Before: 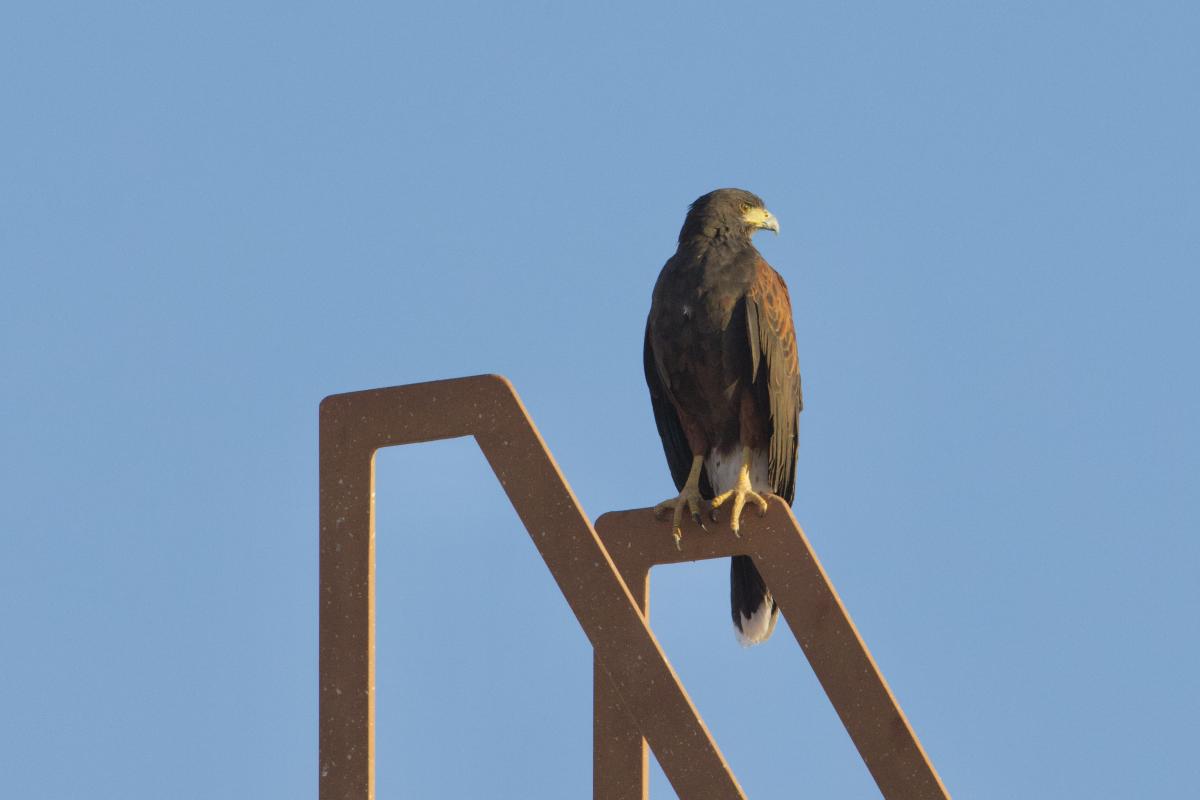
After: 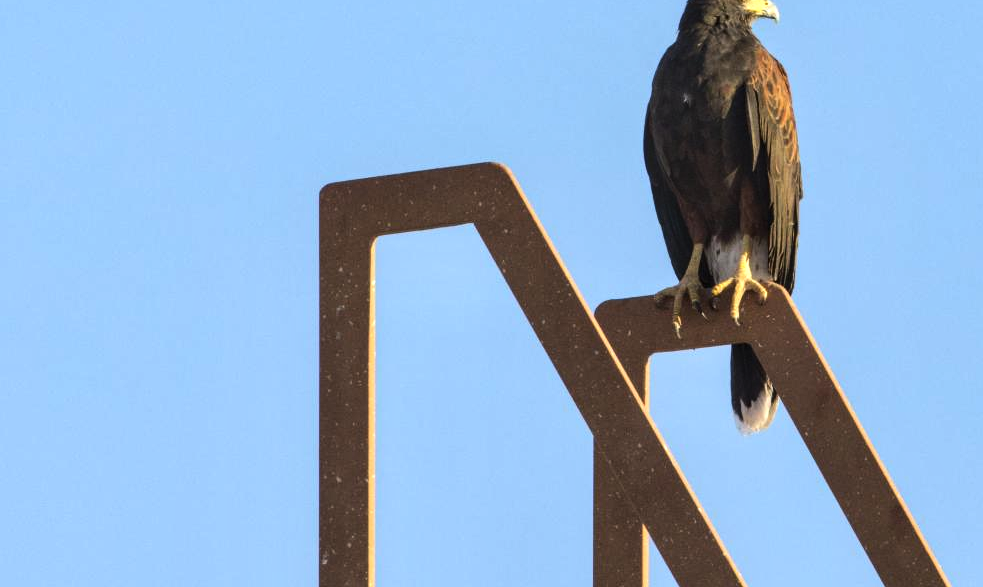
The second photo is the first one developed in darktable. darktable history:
crop: top 26.536%, right 18.06%
contrast brightness saturation: contrast 0.104, brightness 0.026, saturation 0.092
tone equalizer: -8 EV -0.757 EV, -7 EV -0.693 EV, -6 EV -0.624 EV, -5 EV -0.375 EV, -3 EV 0.384 EV, -2 EV 0.6 EV, -1 EV 0.693 EV, +0 EV 0.744 EV, edges refinement/feathering 500, mask exposure compensation -1.57 EV, preserve details no
local contrast: on, module defaults
